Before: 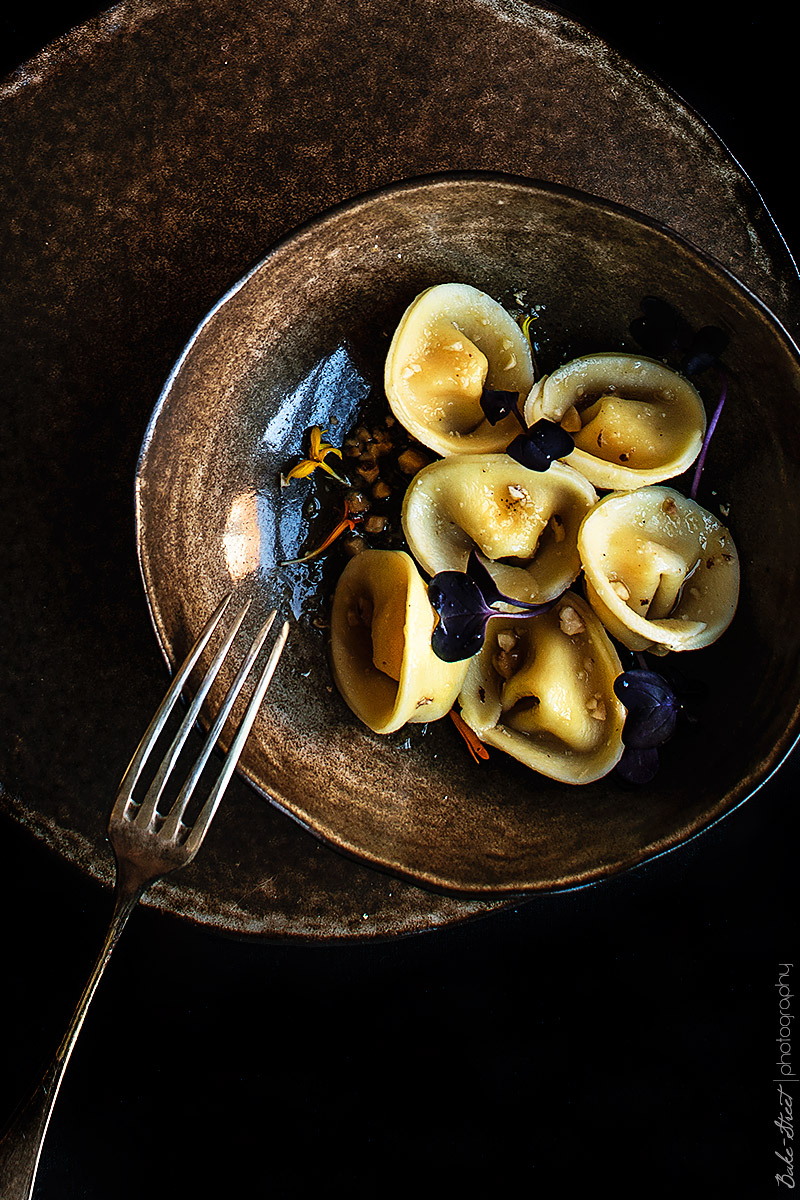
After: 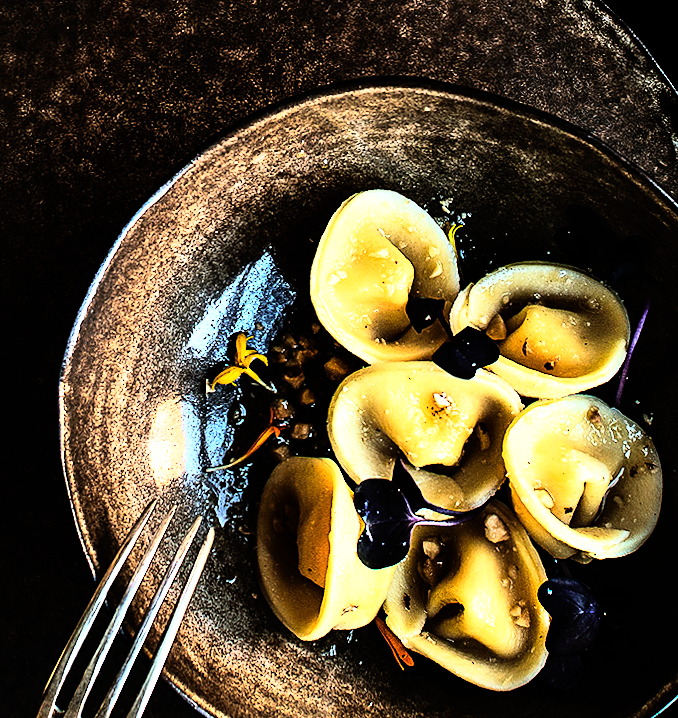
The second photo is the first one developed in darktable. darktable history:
crop and rotate: left 9.345%, top 7.22%, right 4.982%, bottom 32.331%
rgb curve: curves: ch0 [(0, 0) (0.21, 0.15) (0.24, 0.21) (0.5, 0.75) (0.75, 0.96) (0.89, 0.99) (1, 1)]; ch1 [(0, 0.02) (0.21, 0.13) (0.25, 0.2) (0.5, 0.67) (0.75, 0.9) (0.89, 0.97) (1, 1)]; ch2 [(0, 0.02) (0.21, 0.13) (0.25, 0.2) (0.5, 0.67) (0.75, 0.9) (0.89, 0.97) (1, 1)], compensate middle gray true
levels: levels [0, 0.492, 0.984]
rotate and perspective: rotation 0.174°, lens shift (vertical) 0.013, lens shift (horizontal) 0.019, shear 0.001, automatic cropping original format, crop left 0.007, crop right 0.991, crop top 0.016, crop bottom 0.997
